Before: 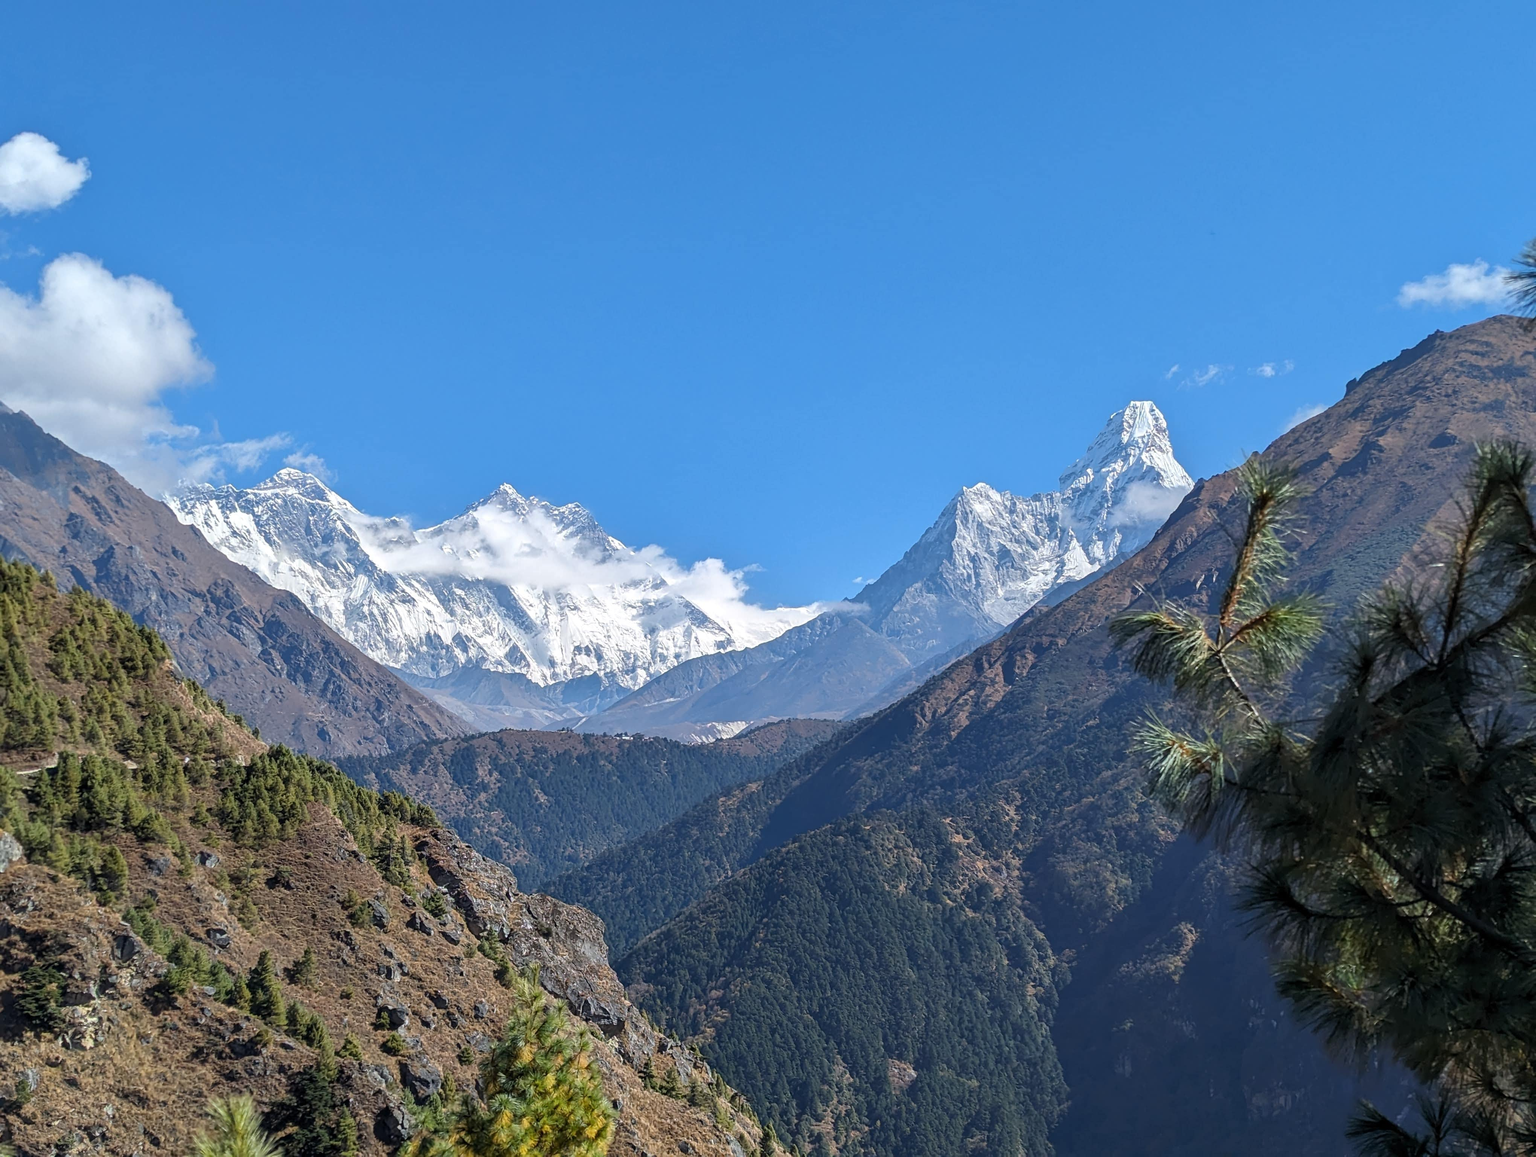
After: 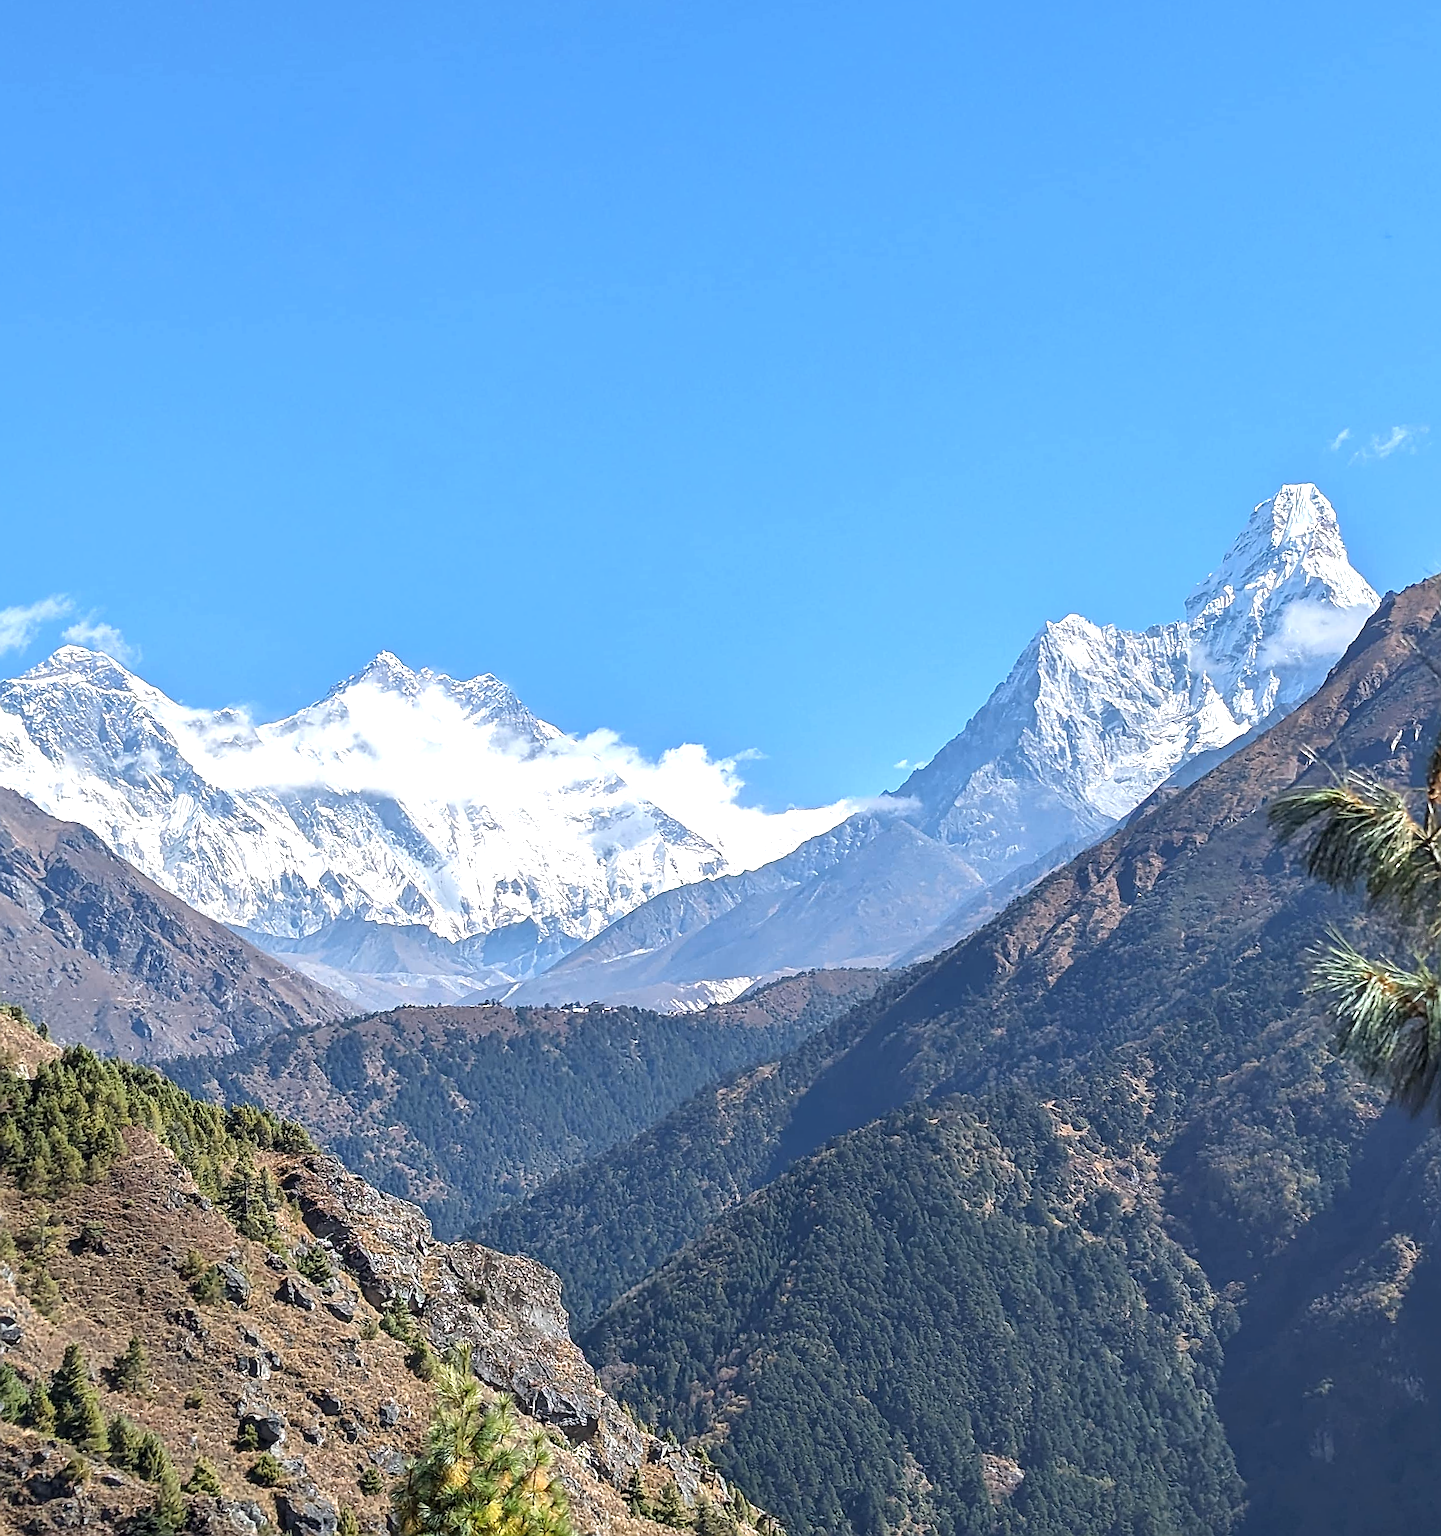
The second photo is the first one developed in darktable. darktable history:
rotate and perspective: rotation -3°, crop left 0.031, crop right 0.968, crop top 0.07, crop bottom 0.93
sharpen: radius 1.4, amount 1.25, threshold 0.7
exposure: exposure 0.648 EV, compensate highlight preservation false
contrast brightness saturation: saturation -0.05
crop and rotate: left 14.385%, right 18.948%
